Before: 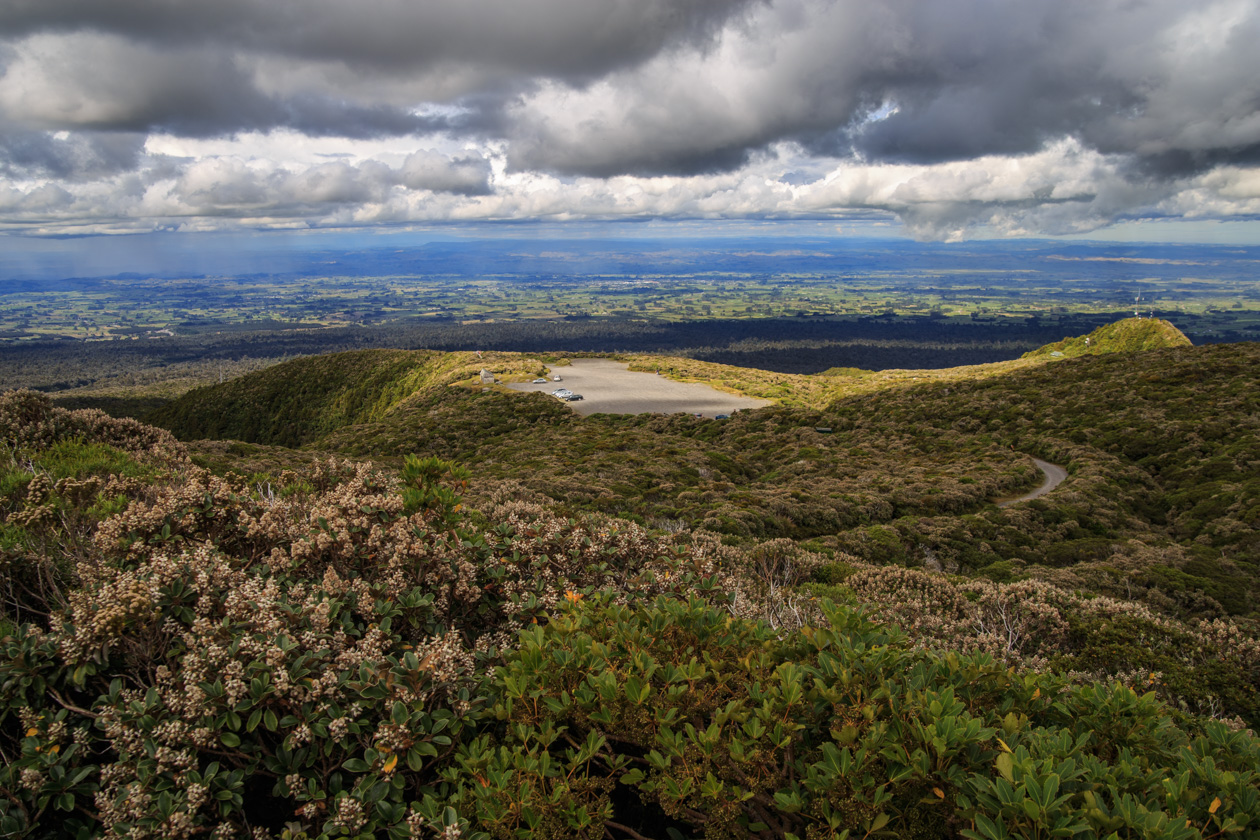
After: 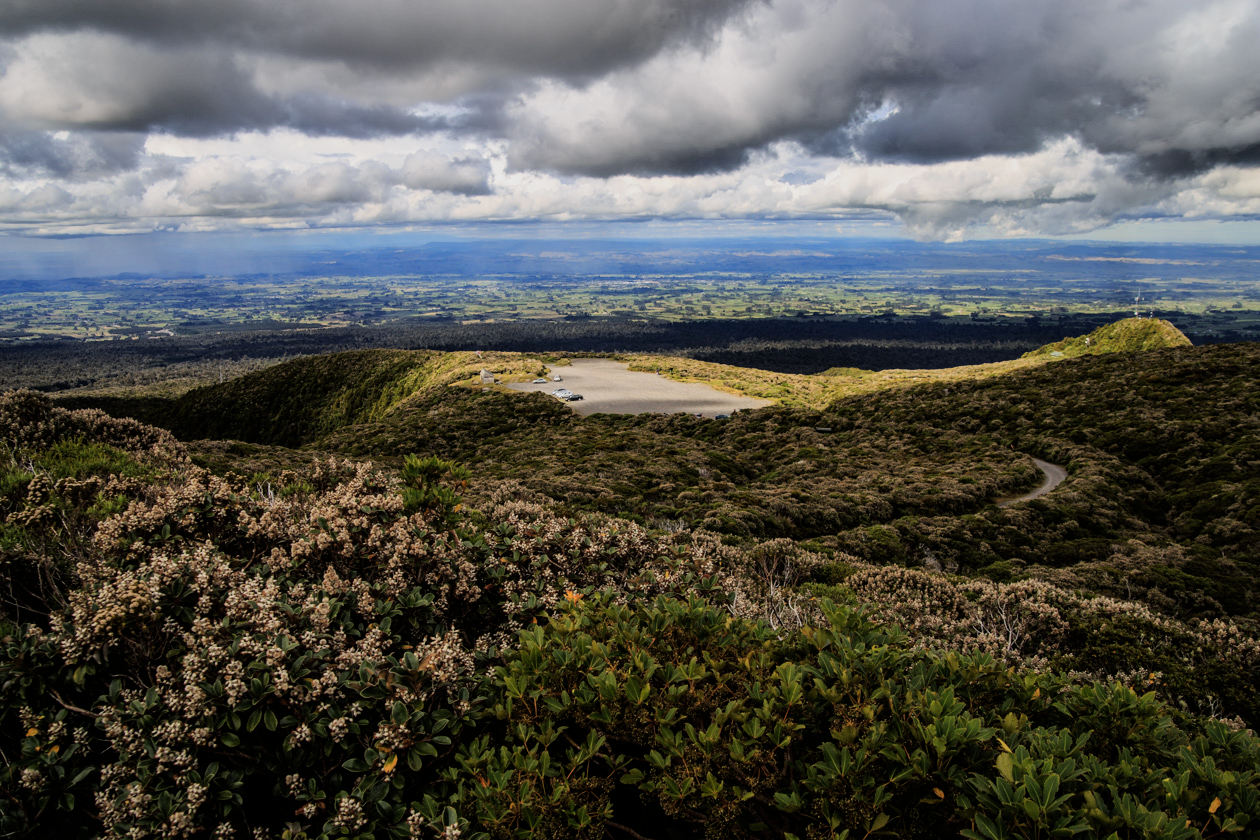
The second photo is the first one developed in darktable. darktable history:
filmic rgb: black relative exposure -8 EV, white relative exposure 4.03 EV, threshold 5.95 EV, hardness 4.12, contrast 1.371, iterations of high-quality reconstruction 10, enable highlight reconstruction true
